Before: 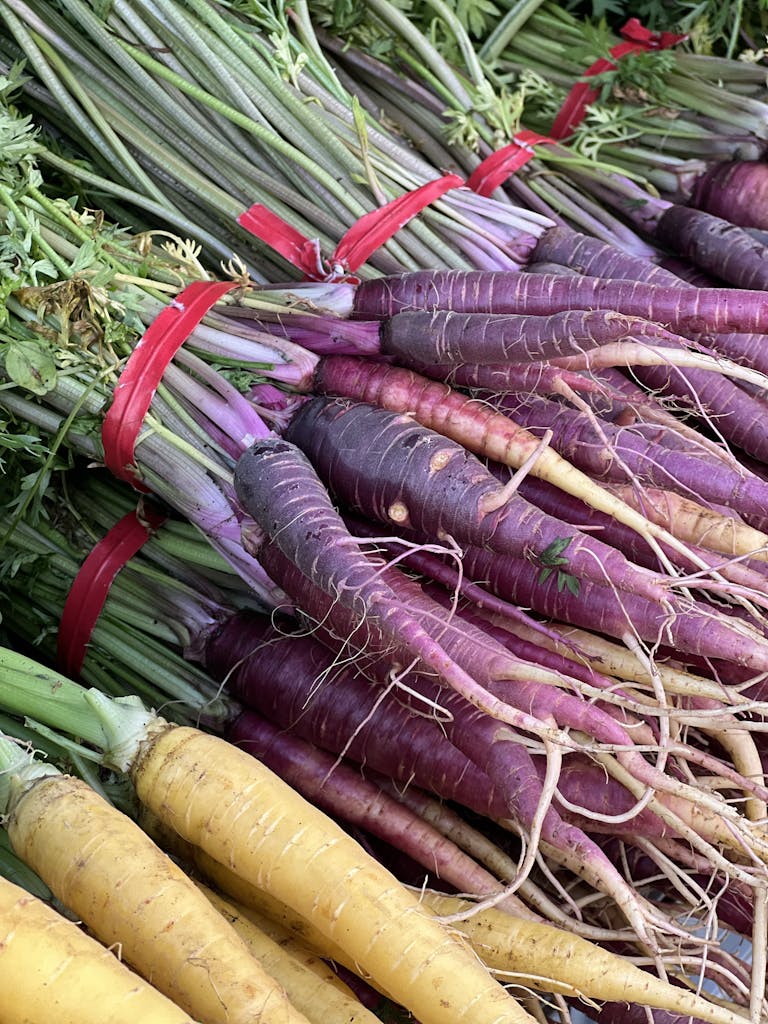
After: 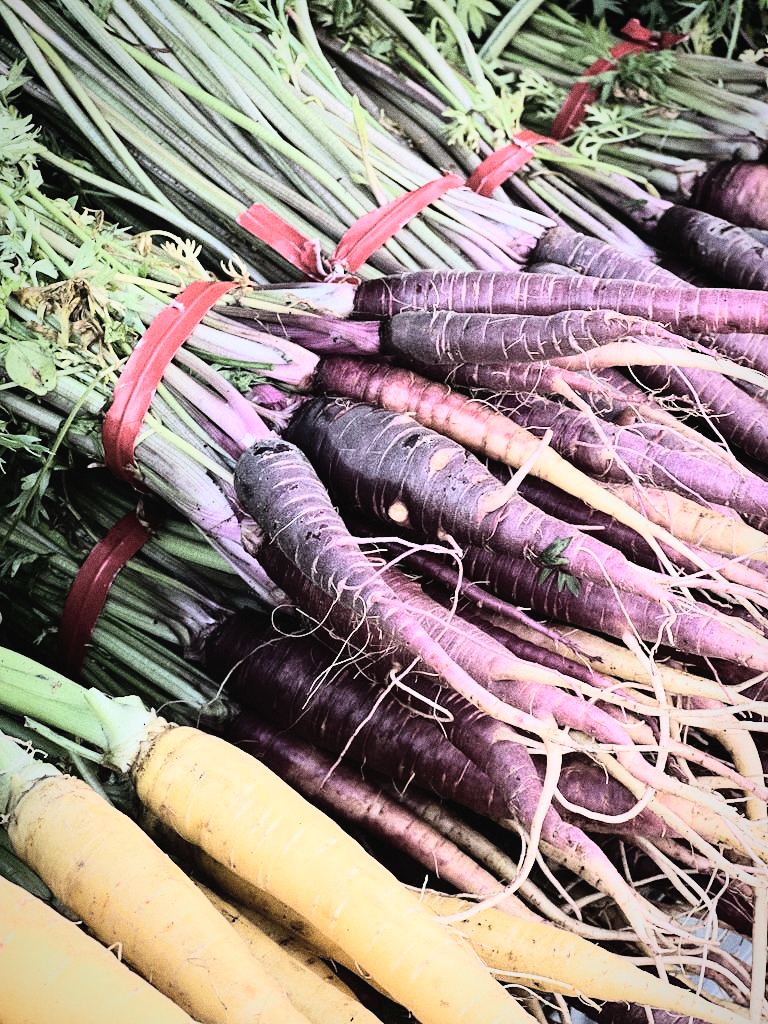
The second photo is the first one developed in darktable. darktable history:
grain: coarseness 0.09 ISO, strength 40%
vignetting: fall-off start 80.87%, fall-off radius 61.59%, brightness -0.384, saturation 0.007, center (0, 0.007), automatic ratio true, width/height ratio 1.418
contrast brightness saturation: contrast -0.05, saturation -0.41
rgb curve: curves: ch0 [(0, 0) (0.21, 0.15) (0.24, 0.21) (0.5, 0.75) (0.75, 0.96) (0.89, 0.99) (1, 1)]; ch1 [(0, 0.02) (0.21, 0.13) (0.25, 0.2) (0.5, 0.67) (0.75, 0.9) (0.89, 0.97) (1, 1)]; ch2 [(0, 0.02) (0.21, 0.13) (0.25, 0.2) (0.5, 0.67) (0.75, 0.9) (0.89, 0.97) (1, 1)], compensate middle gray true
